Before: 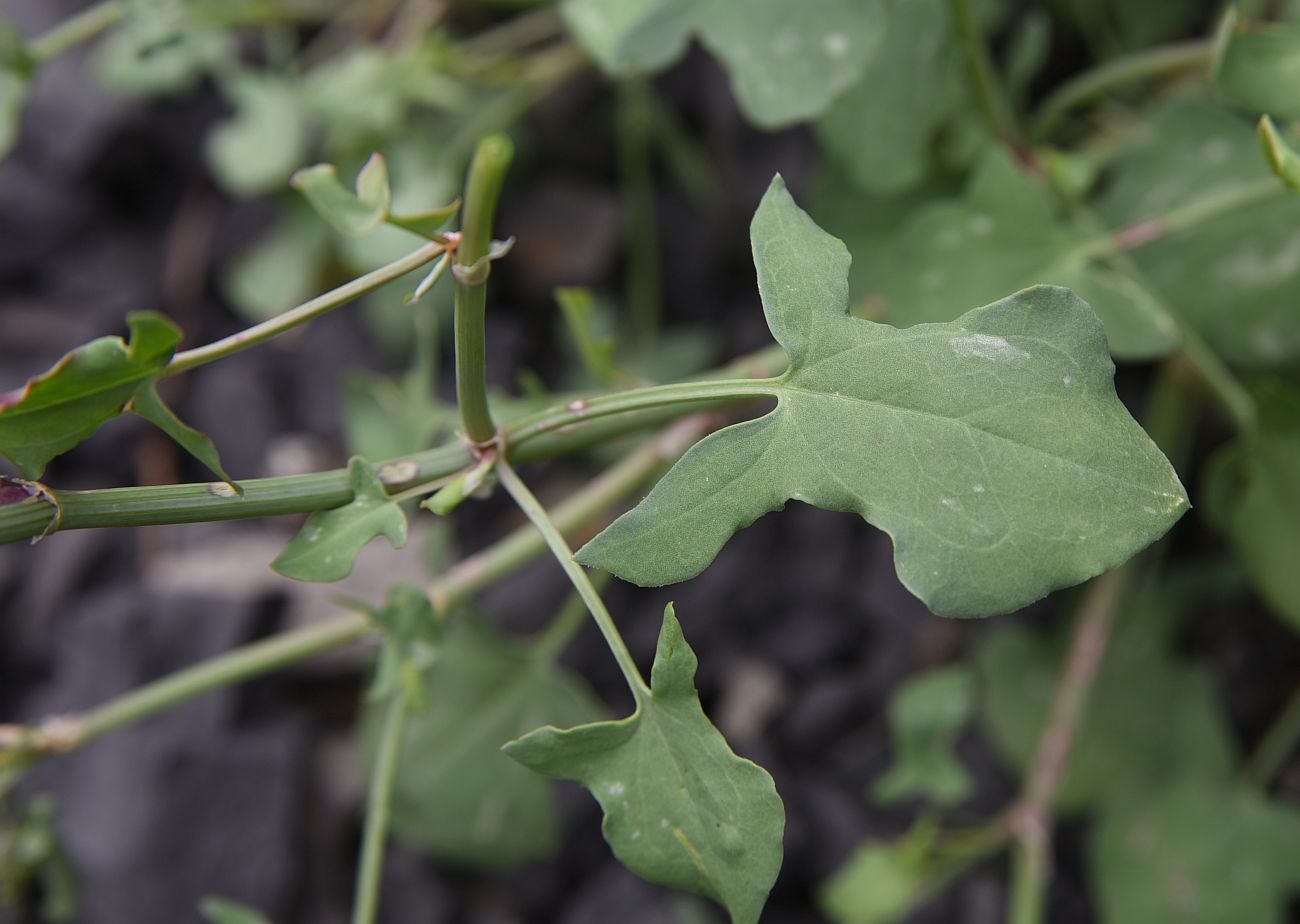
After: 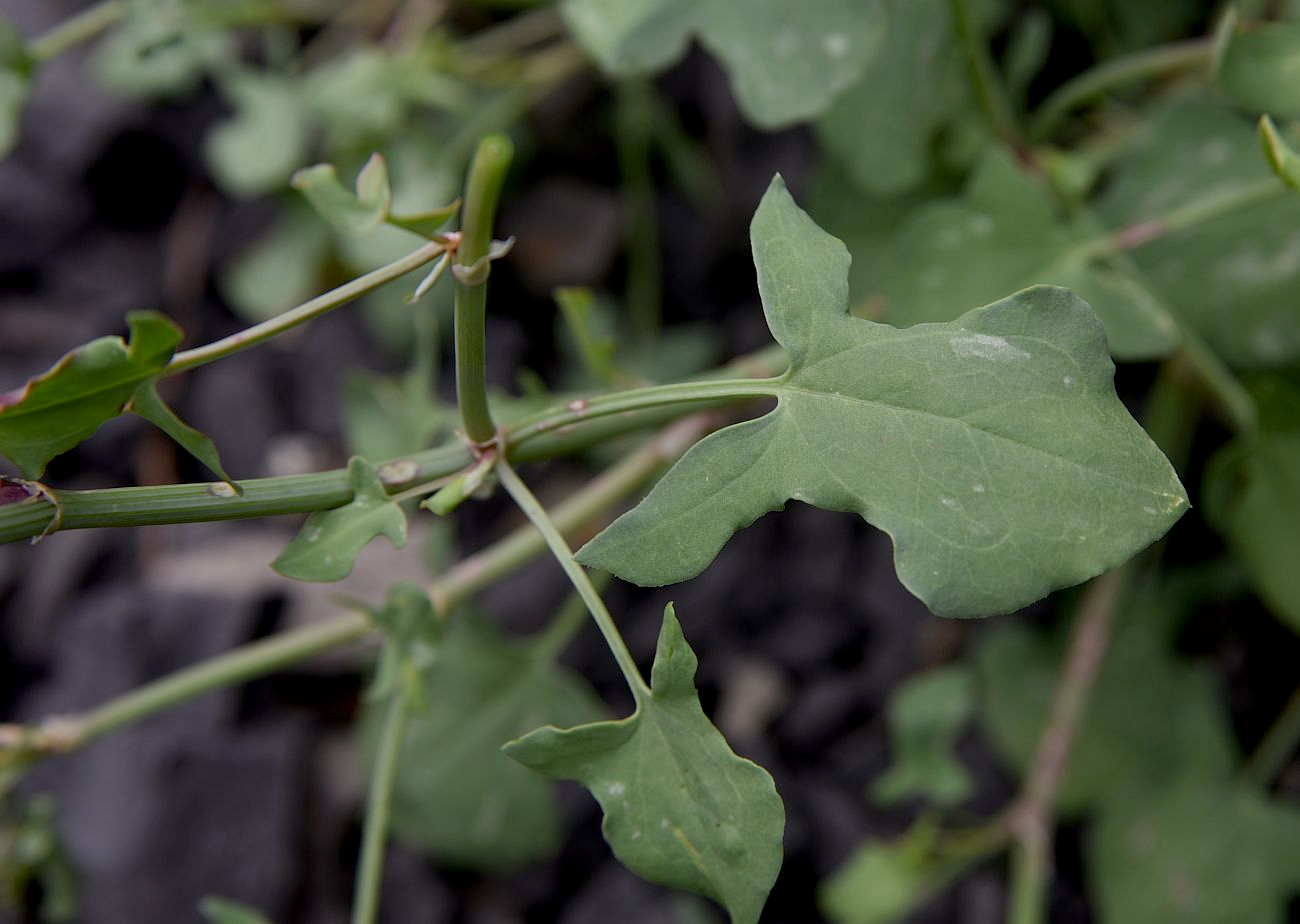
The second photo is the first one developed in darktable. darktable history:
exposure: black level correction 0.009, exposure -0.612 EV, compensate exposure bias true, compensate highlight preservation false
